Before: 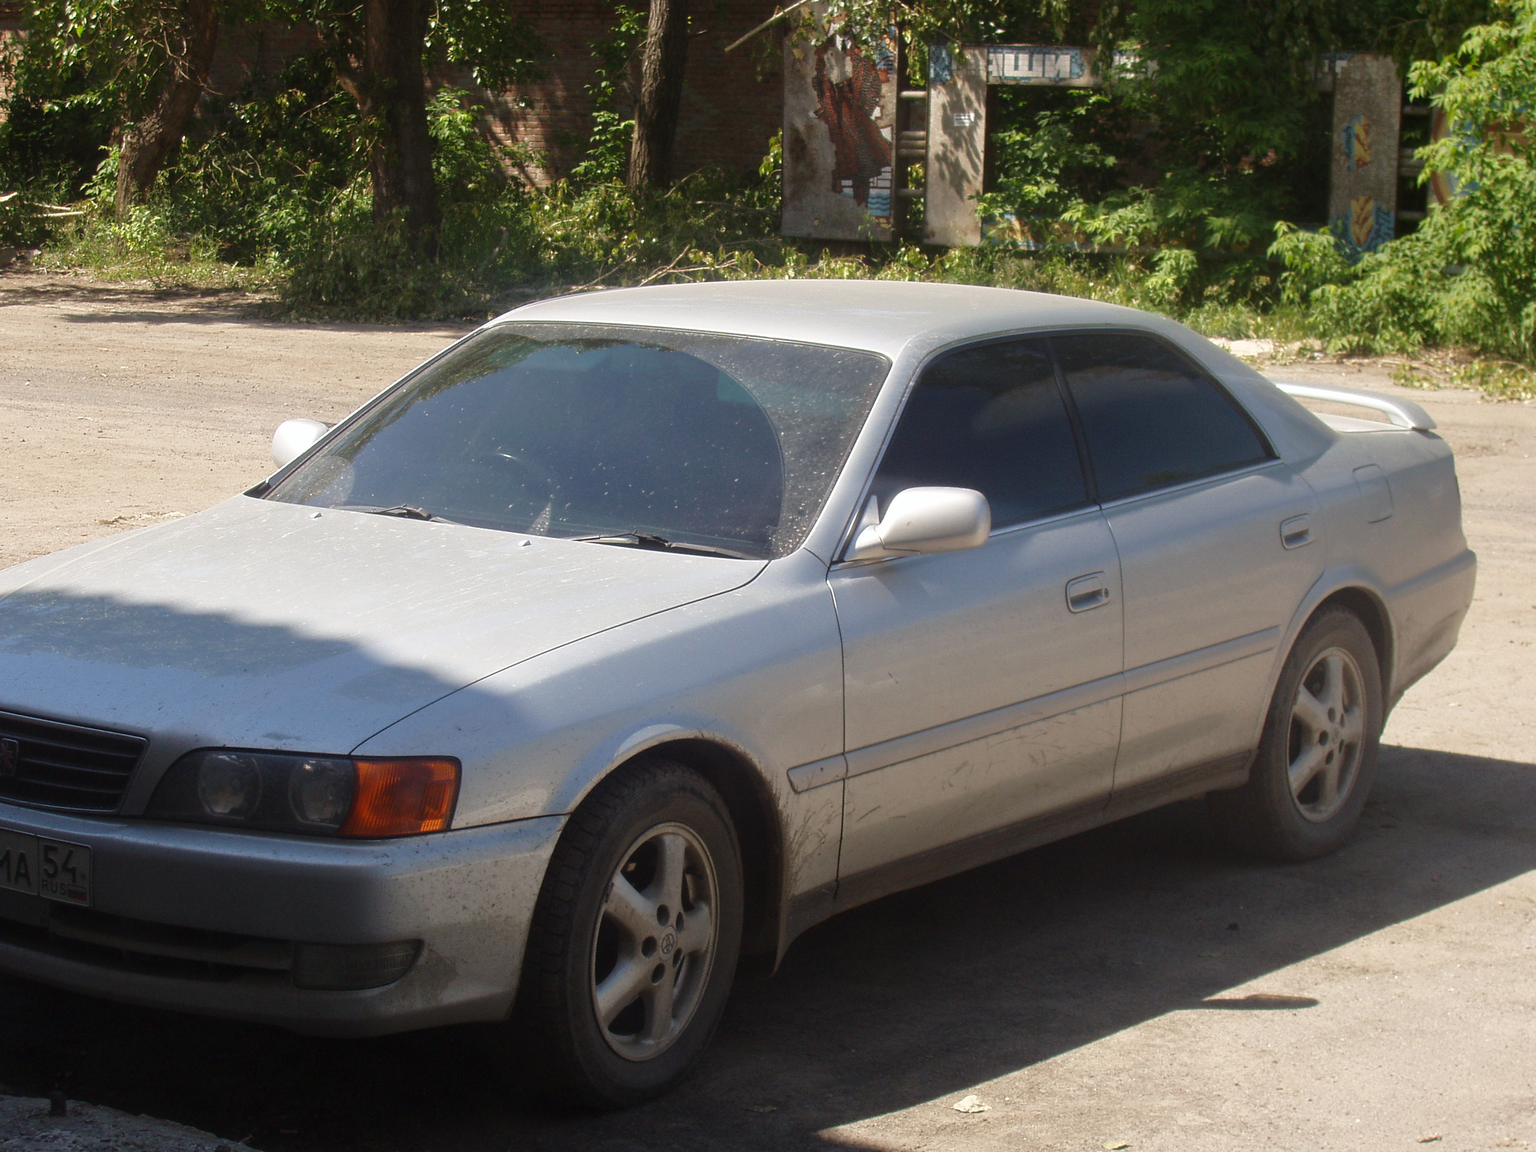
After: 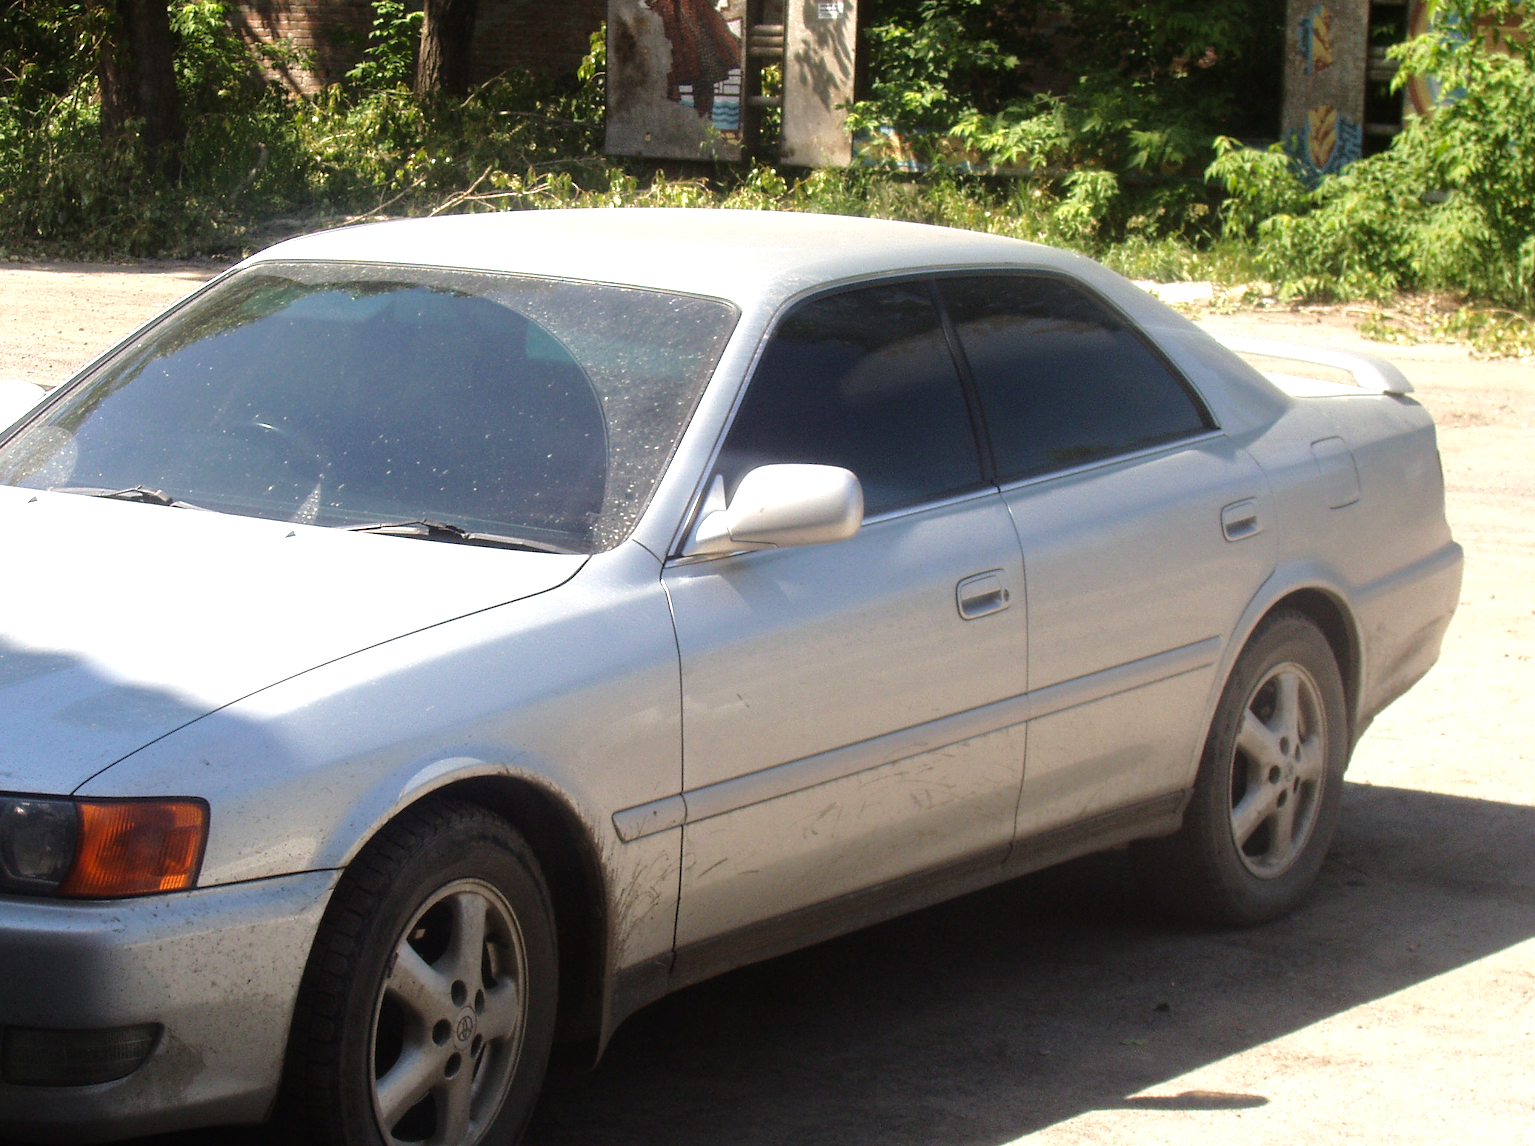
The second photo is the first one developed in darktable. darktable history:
crop: left 19.011%, top 9.653%, right 0.001%, bottom 9.756%
tone equalizer: -8 EV -0.74 EV, -7 EV -0.724 EV, -6 EV -0.635 EV, -5 EV -0.407 EV, -3 EV 0.366 EV, -2 EV 0.6 EV, -1 EV 0.697 EV, +0 EV 0.762 EV
